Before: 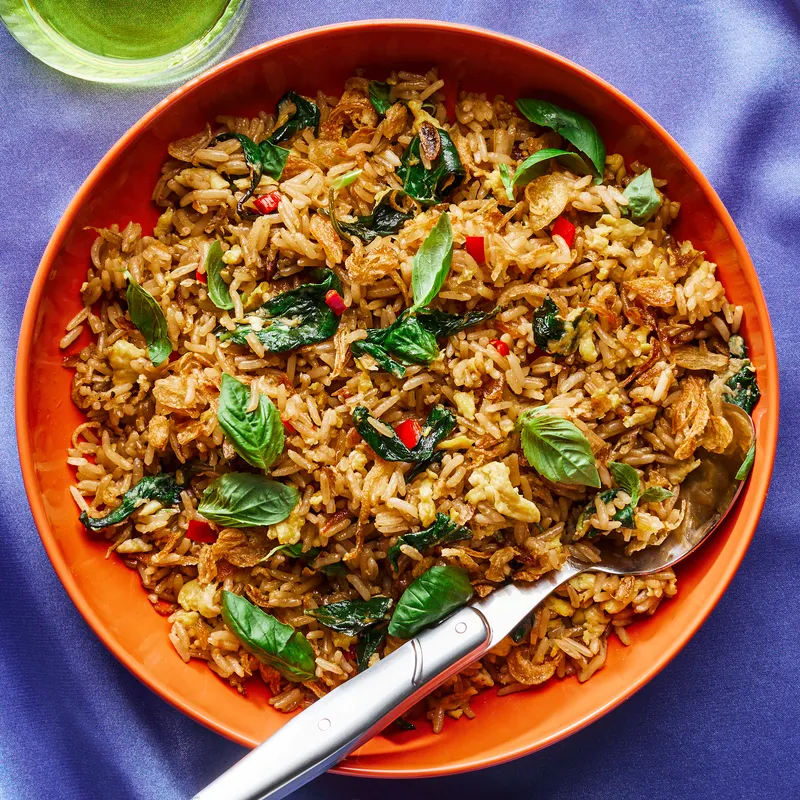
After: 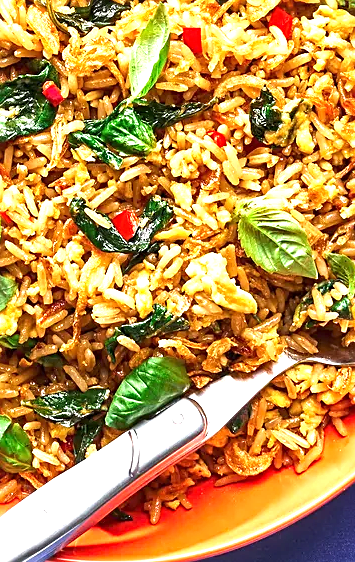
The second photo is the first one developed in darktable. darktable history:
crop: left 35.432%, top 26.233%, right 20.145%, bottom 3.432%
exposure: black level correction 0, exposure 1.3 EV, compensate highlight preservation false
sharpen: on, module defaults
